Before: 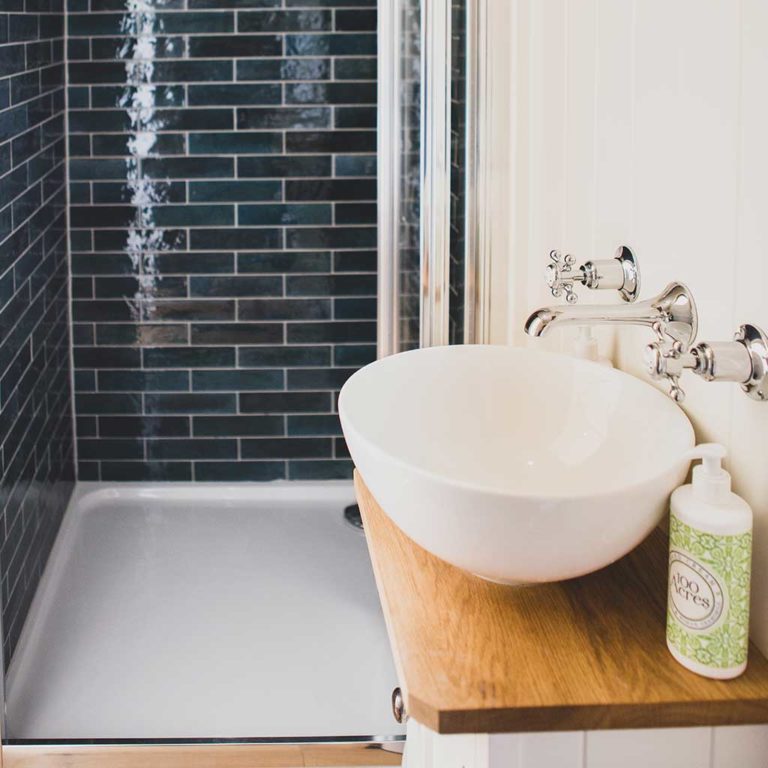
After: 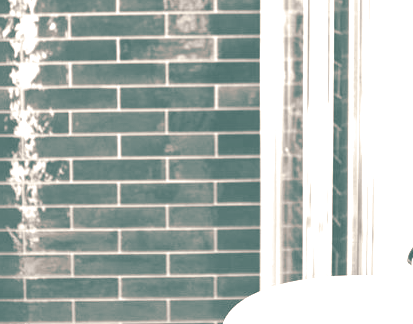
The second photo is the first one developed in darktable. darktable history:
color balance rgb: perceptual saturation grading › global saturation 40%, global vibrance 15%
colorize: hue 34.49°, saturation 35.33%, source mix 100%, lightness 55%, version 1
shadows and highlights: radius 108.52, shadows 23.73, highlights -59.32, low approximation 0.01, soften with gaussian
crop: left 15.306%, top 9.065%, right 30.789%, bottom 48.638%
split-toning: shadows › hue 186.43°, highlights › hue 49.29°, compress 30.29%
